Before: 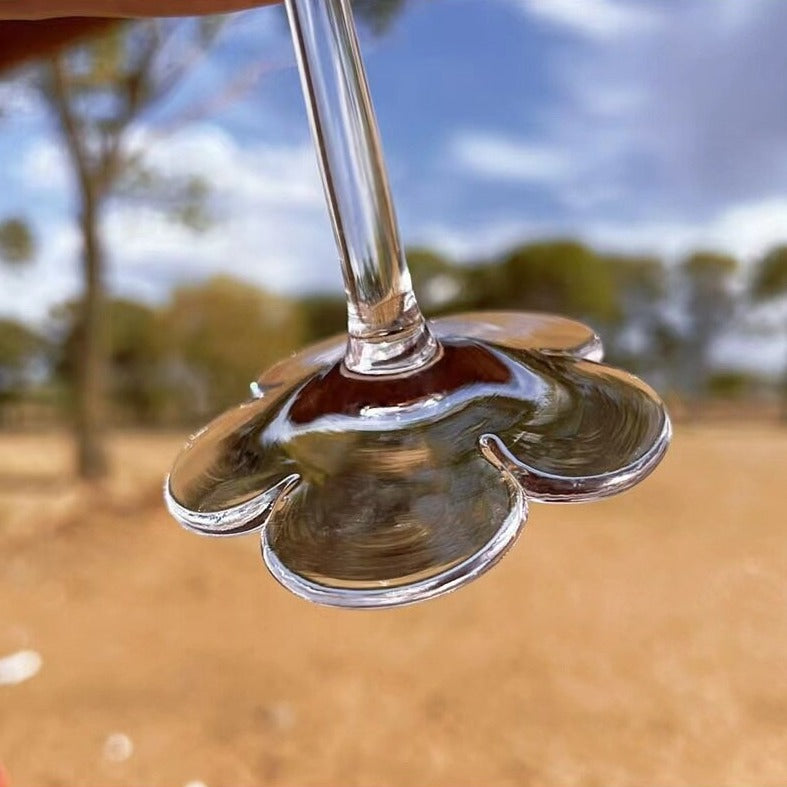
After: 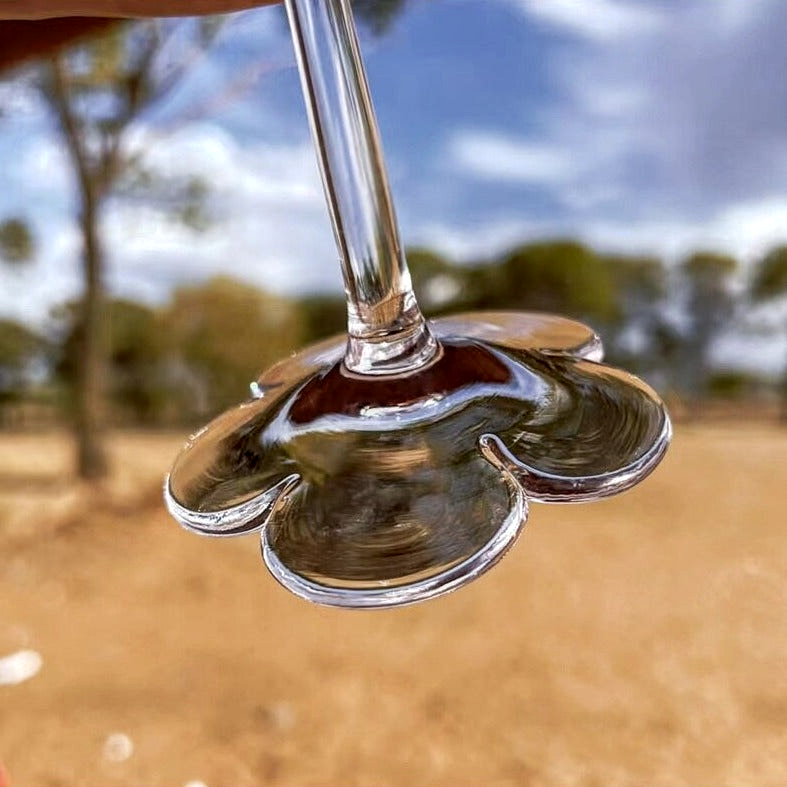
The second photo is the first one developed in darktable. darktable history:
tone curve: curves: ch0 [(0, 0) (0.003, 0.014) (0.011, 0.014) (0.025, 0.022) (0.044, 0.041) (0.069, 0.063) (0.1, 0.086) (0.136, 0.118) (0.177, 0.161) (0.224, 0.211) (0.277, 0.262) (0.335, 0.323) (0.399, 0.384) (0.468, 0.459) (0.543, 0.54) (0.623, 0.624) (0.709, 0.711) (0.801, 0.796) (0.898, 0.879) (1, 1)], preserve colors none
local contrast: highlights 61%, detail 143%, midtone range 0.428
